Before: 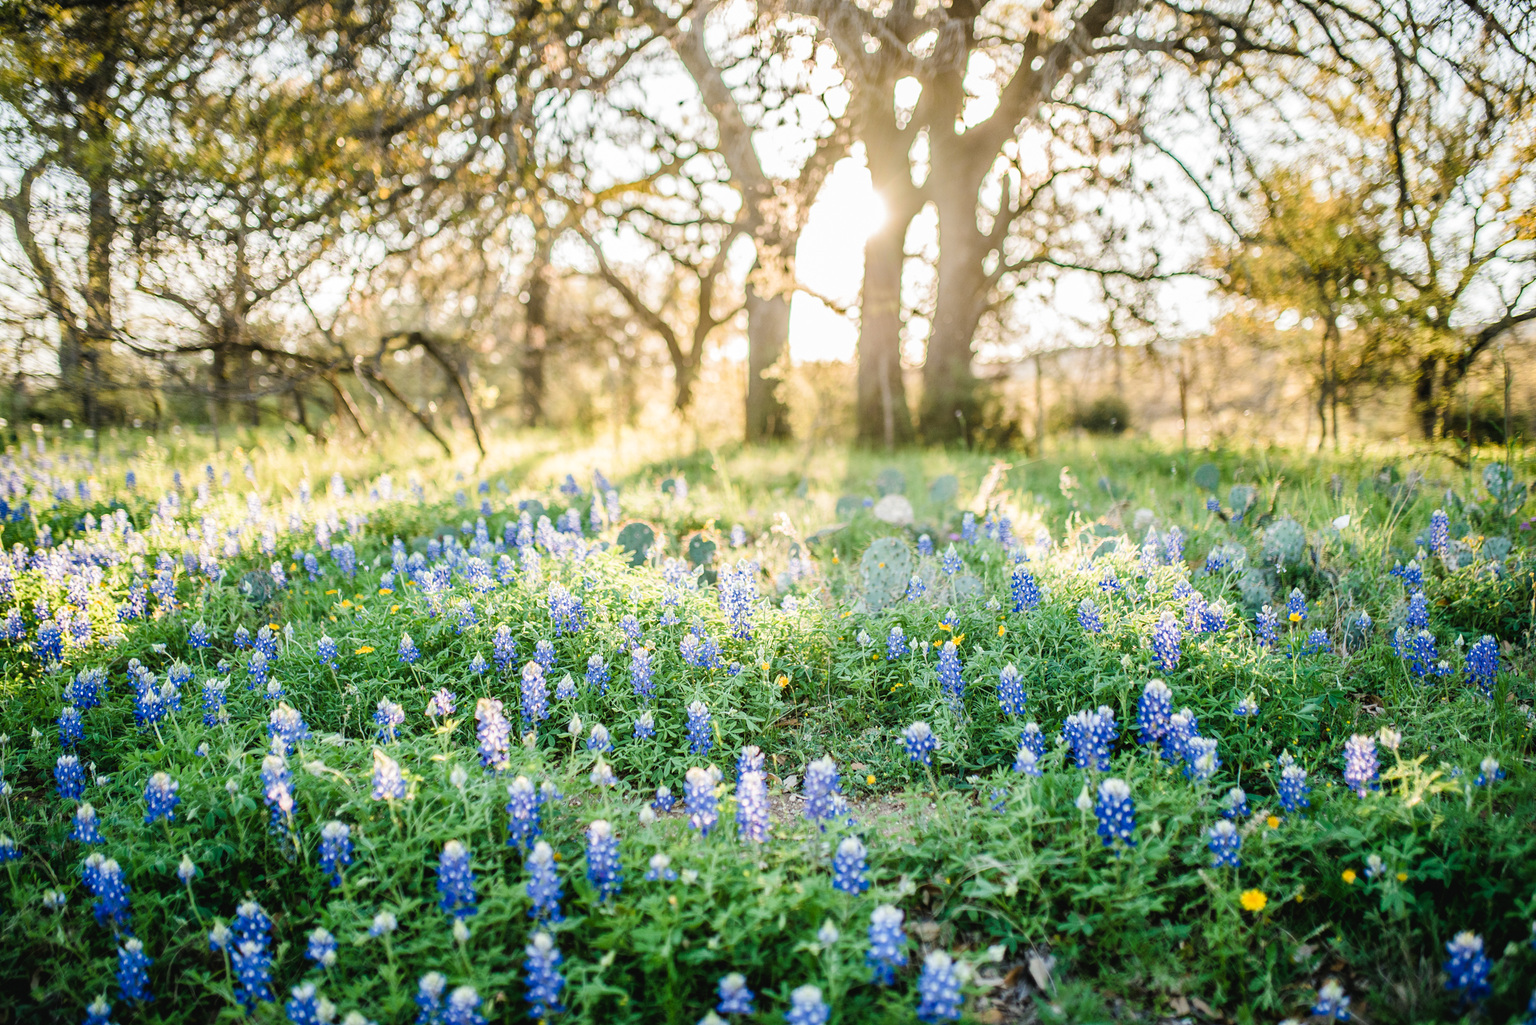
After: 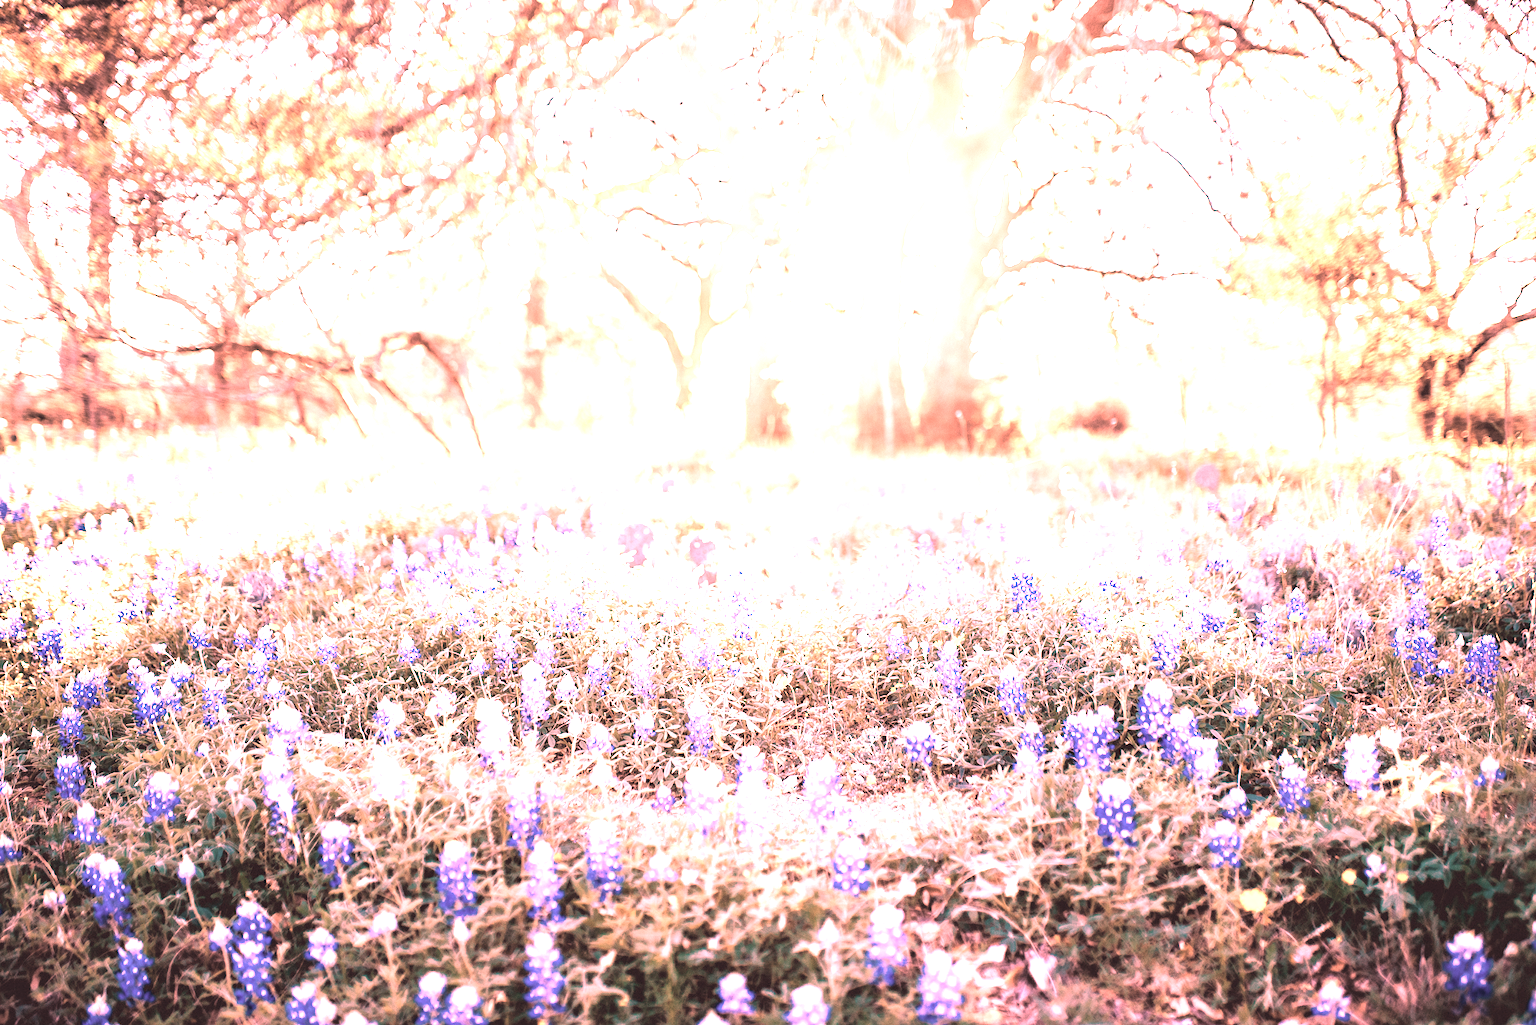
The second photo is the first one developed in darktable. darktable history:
white balance: red 4.26, blue 1.802
contrast brightness saturation: brightness 0.18, saturation -0.5
